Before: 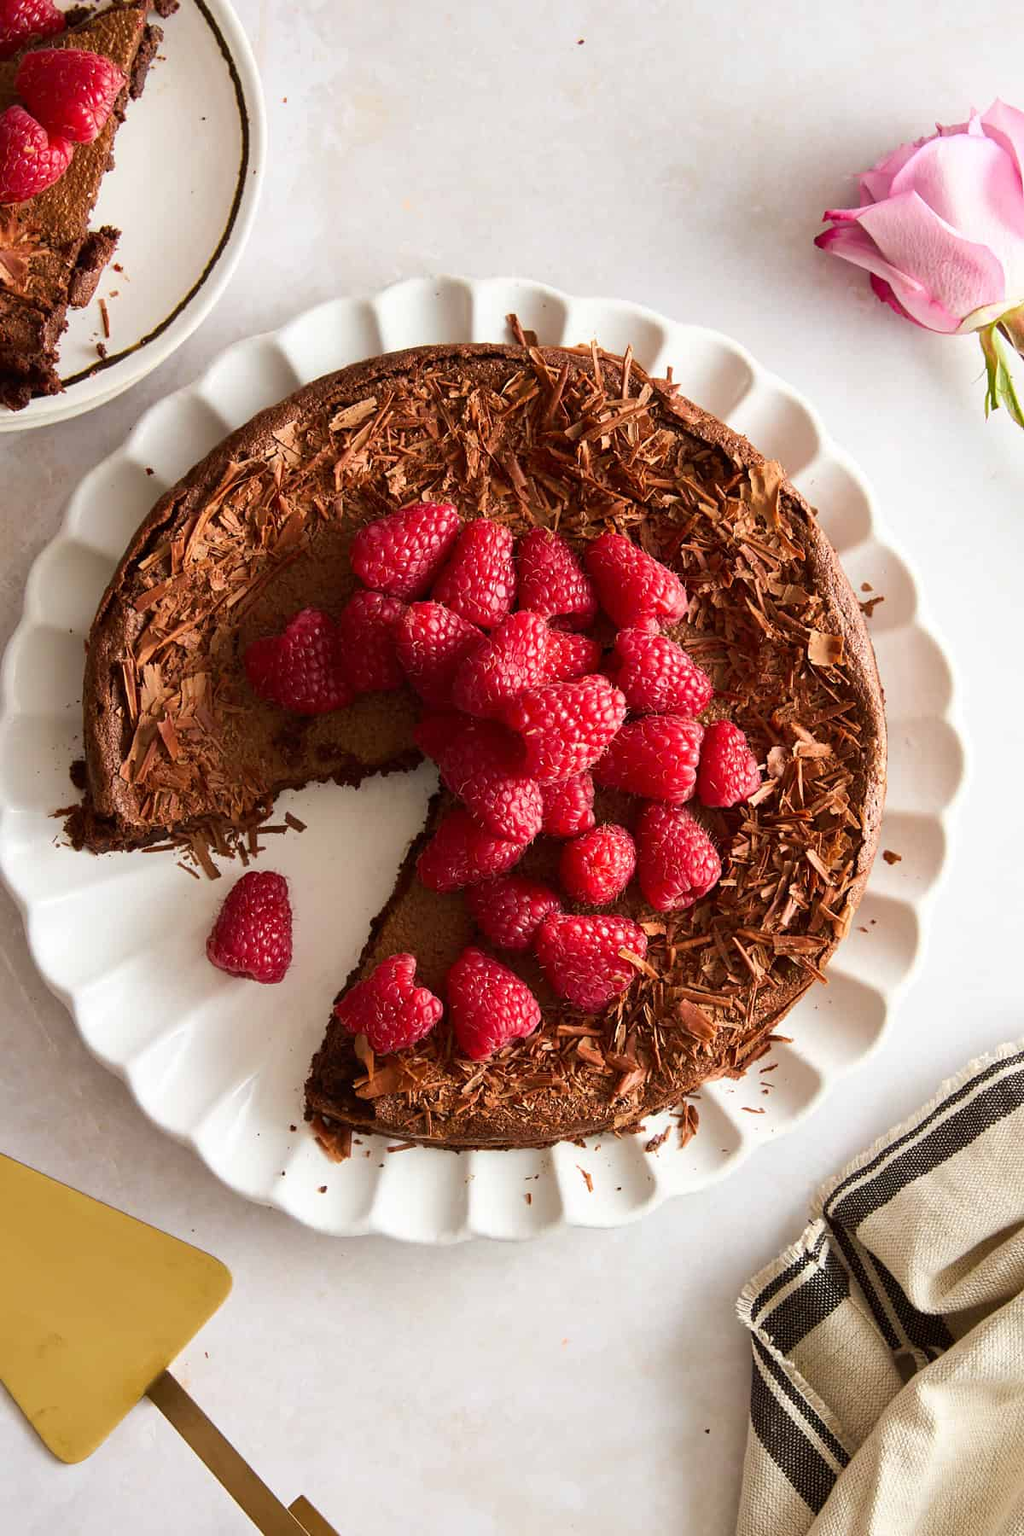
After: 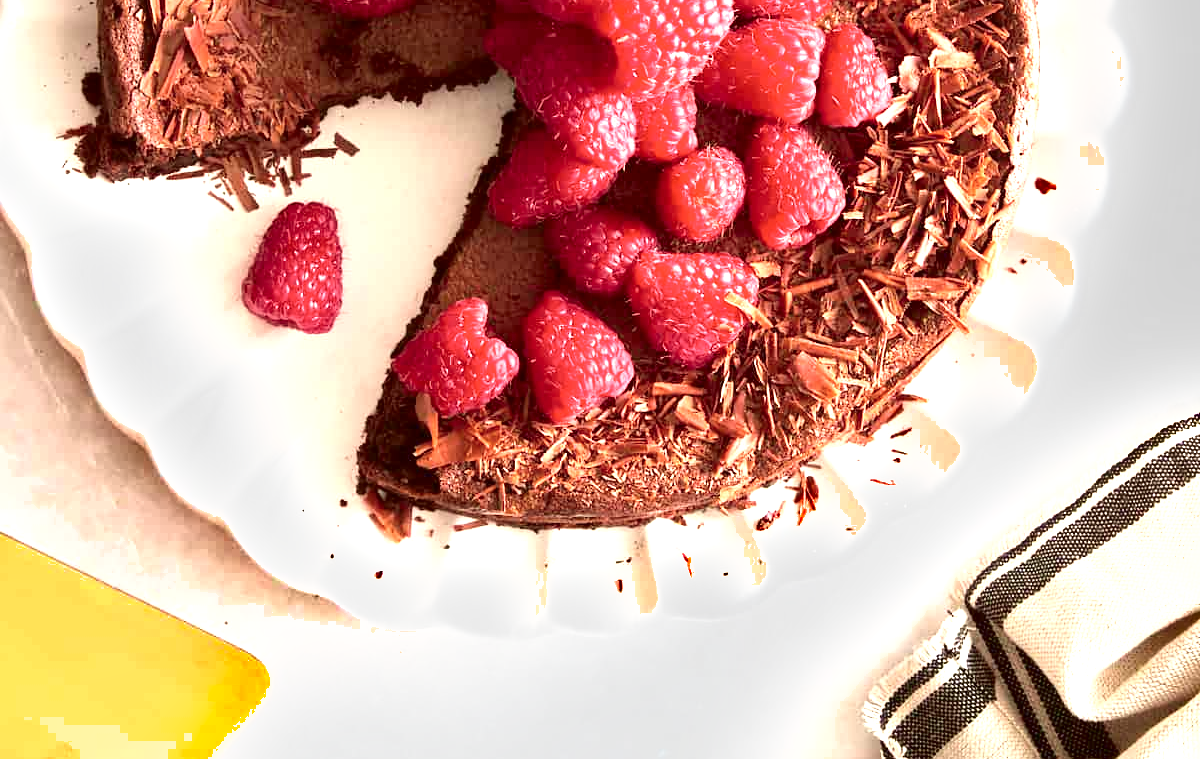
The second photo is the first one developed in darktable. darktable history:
crop: top 45.551%, bottom 12.262%
exposure: black level correction 0, exposure 1.1 EV, compensate exposure bias true, compensate highlight preservation false
shadows and highlights: radius 44.78, white point adjustment 6.64, compress 79.65%, highlights color adjustment 78.42%, soften with gaussian
tone curve: curves: ch0 [(0.003, 0) (0.066, 0.023) (0.149, 0.094) (0.264, 0.238) (0.395, 0.401) (0.517, 0.553) (0.716, 0.743) (0.813, 0.846) (1, 1)]; ch1 [(0, 0) (0.164, 0.115) (0.337, 0.332) (0.39, 0.398) (0.464, 0.461) (0.501, 0.5) (0.521, 0.529) (0.571, 0.588) (0.652, 0.681) (0.733, 0.749) (0.811, 0.796) (1, 1)]; ch2 [(0, 0) (0.337, 0.382) (0.464, 0.476) (0.501, 0.502) (0.527, 0.54) (0.556, 0.567) (0.6, 0.59) (0.687, 0.675) (1, 1)], color space Lab, independent channels, preserve colors none
